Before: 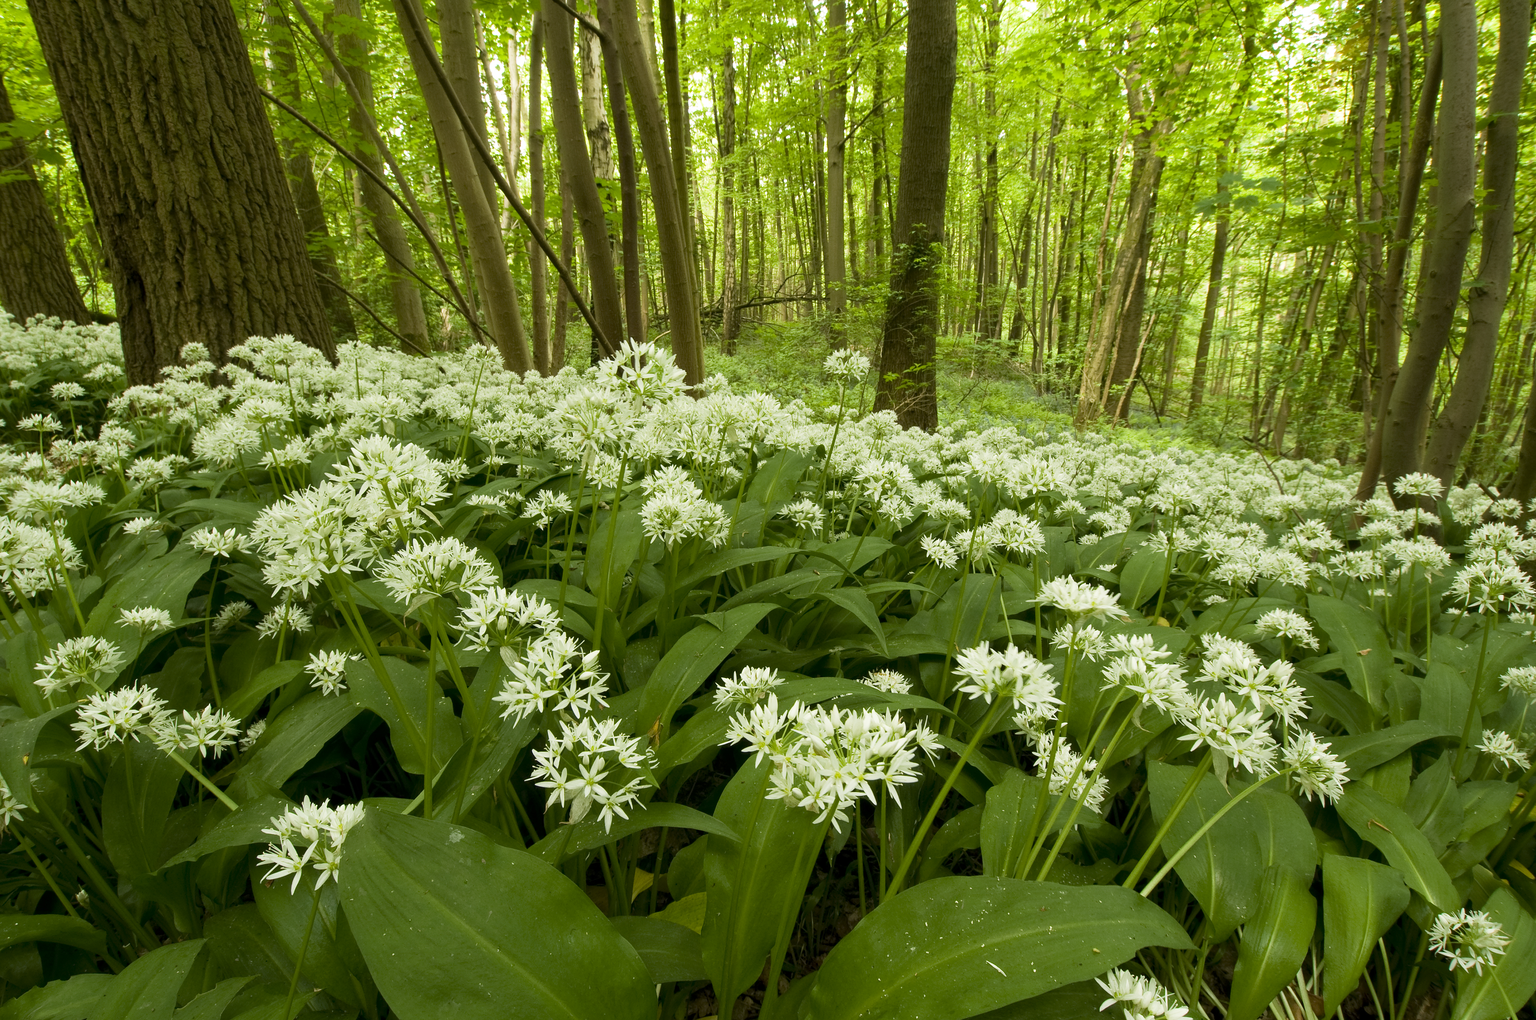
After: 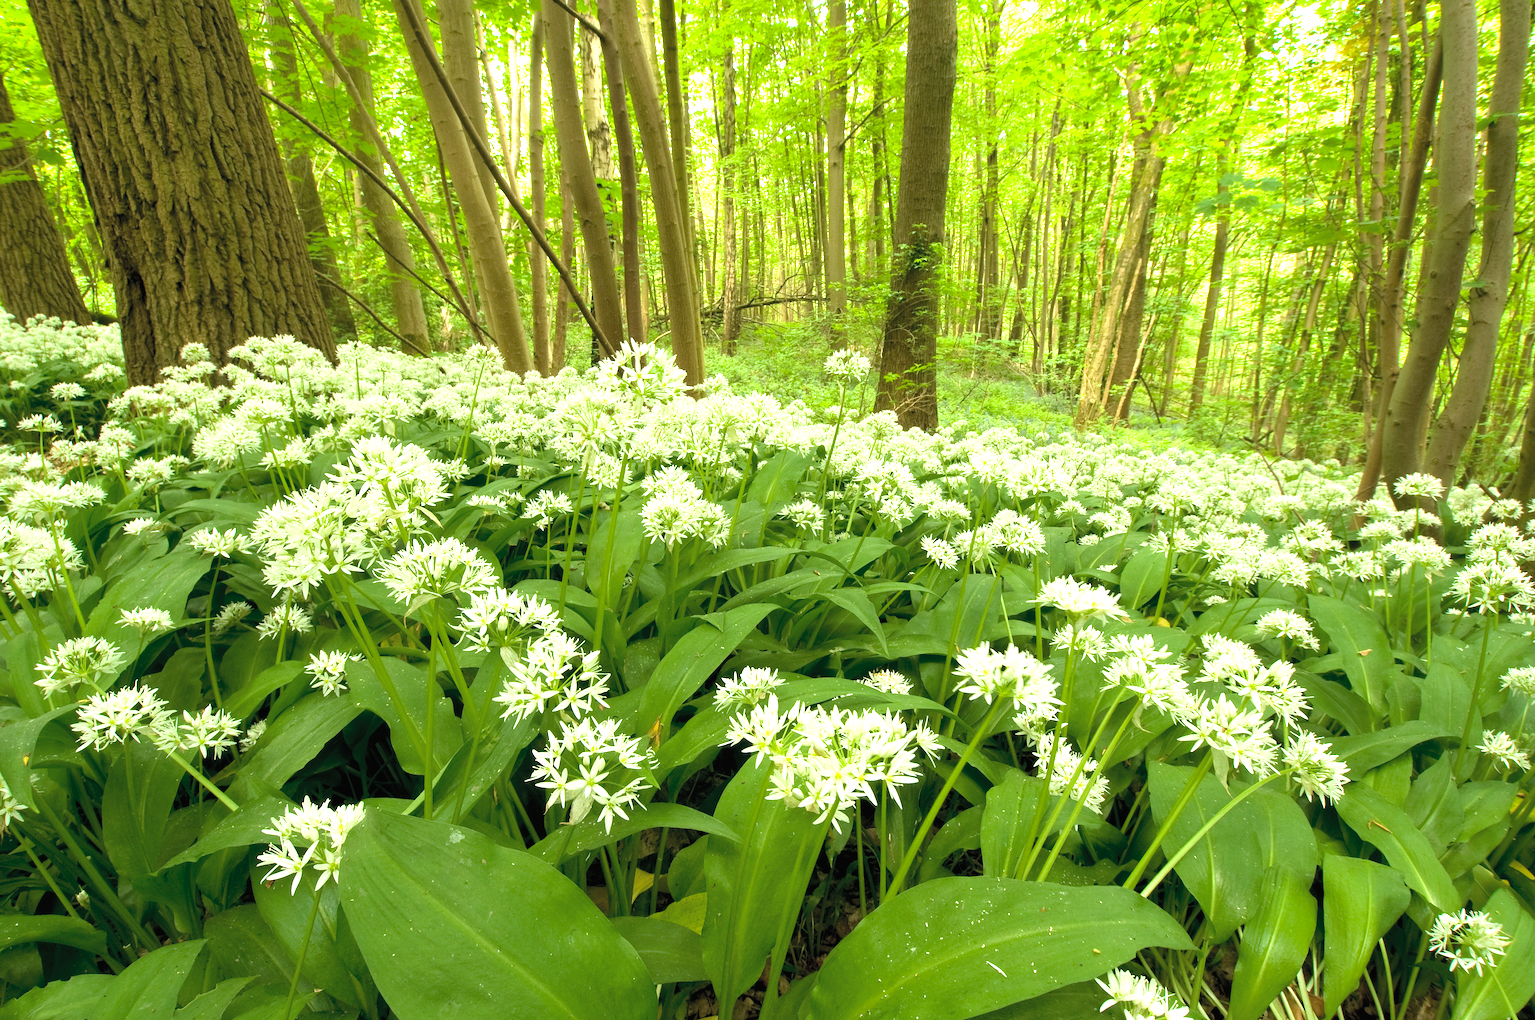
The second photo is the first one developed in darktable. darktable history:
exposure: black level correction 0, exposure 0.9 EV, compensate highlight preservation false
contrast brightness saturation: brightness 0.15
